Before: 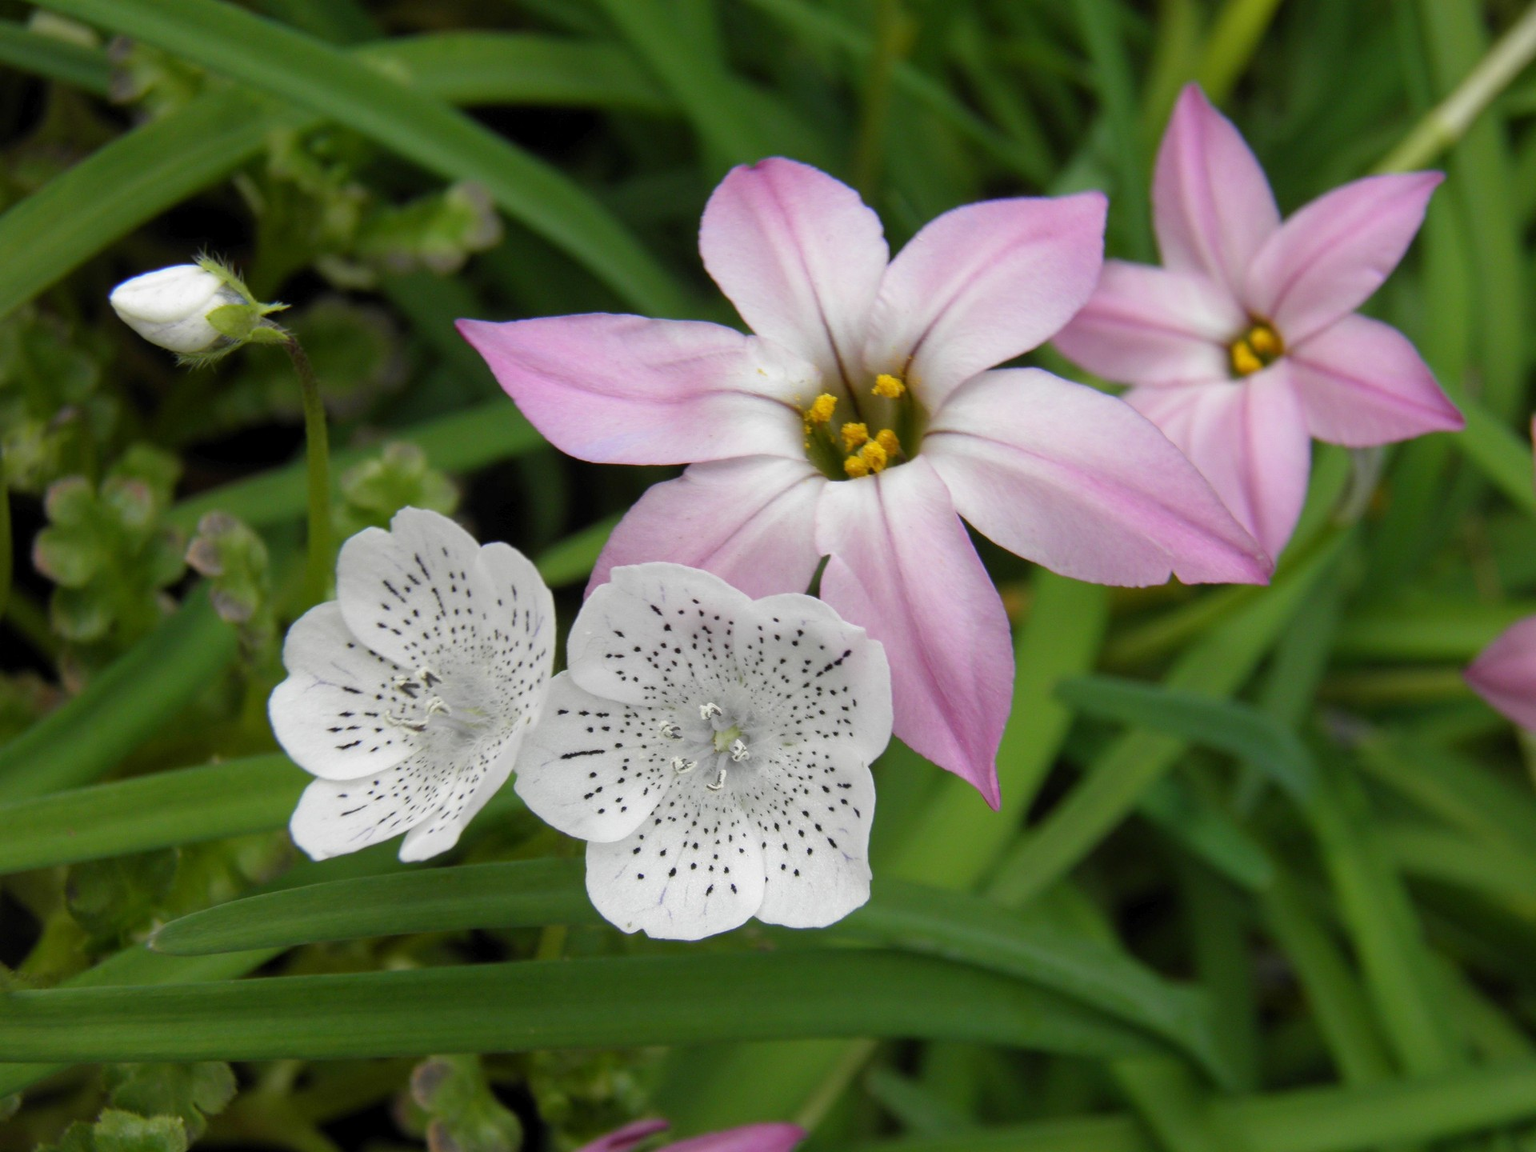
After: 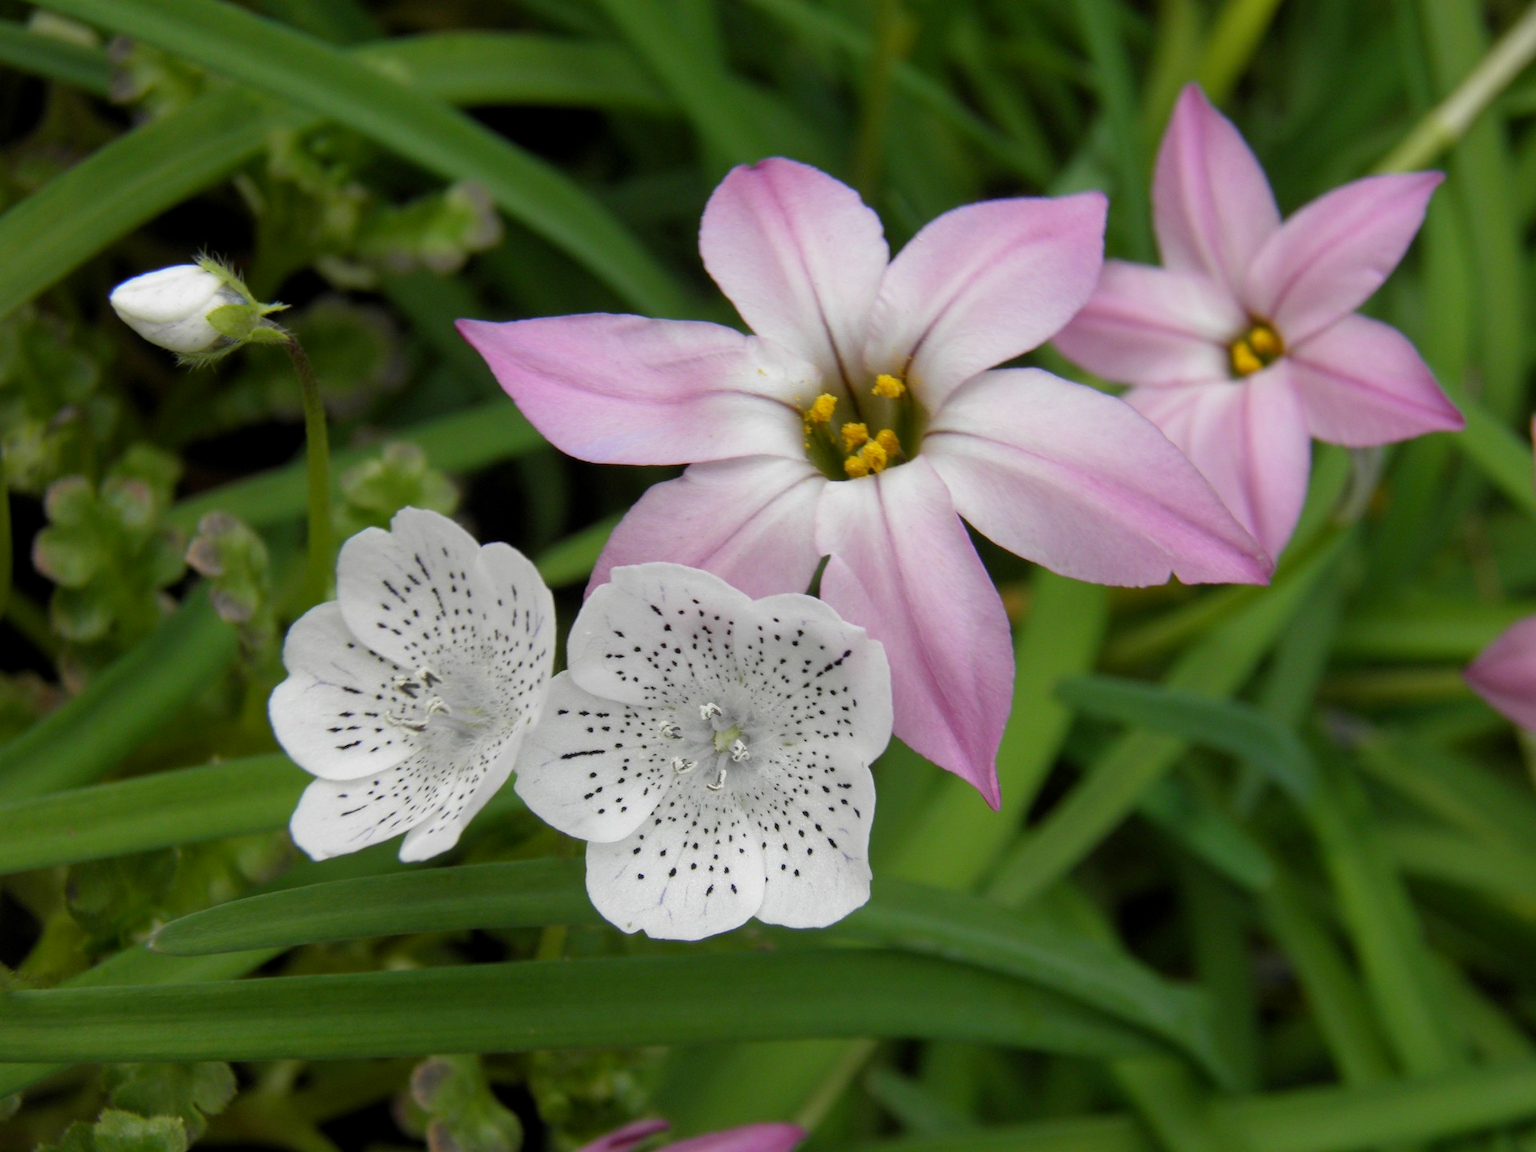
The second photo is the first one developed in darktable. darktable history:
exposure: black level correction 0.002, exposure -0.099 EV, compensate highlight preservation false
